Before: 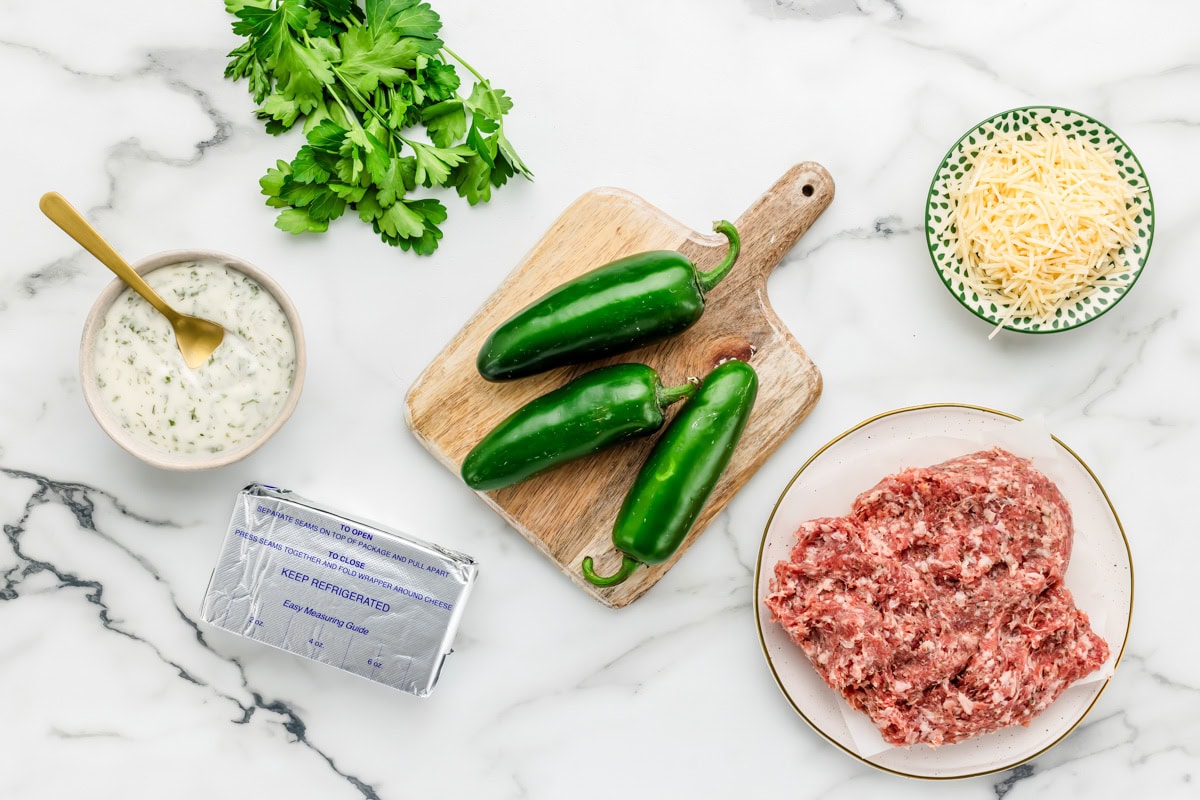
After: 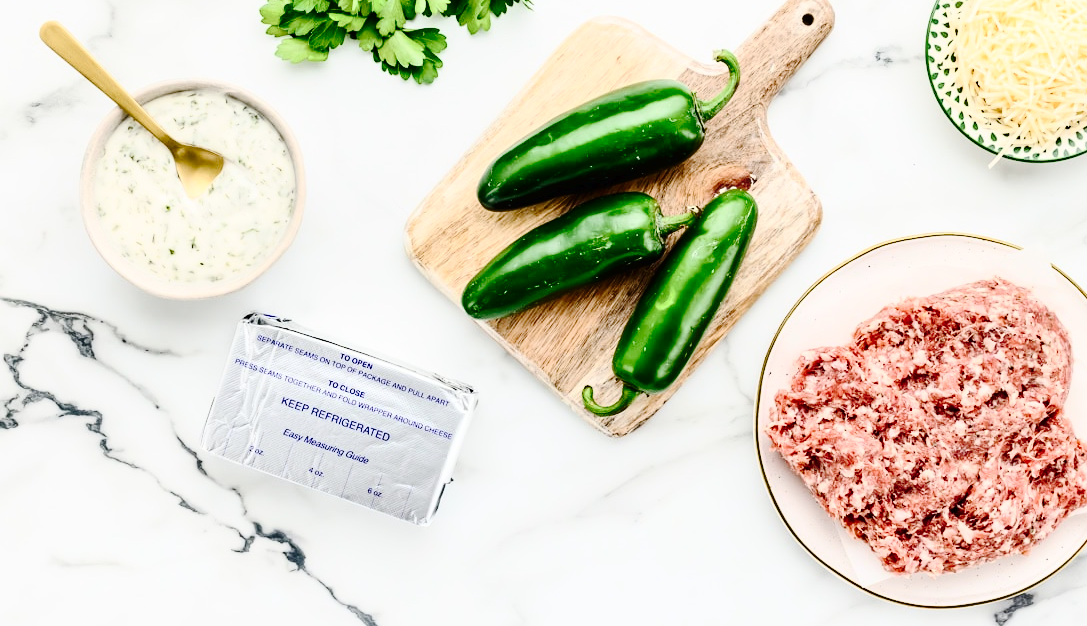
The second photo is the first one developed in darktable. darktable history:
contrast brightness saturation: contrast 0.374, brightness 0.101
tone curve: curves: ch0 [(0, 0) (0.003, 0.011) (0.011, 0.012) (0.025, 0.013) (0.044, 0.023) (0.069, 0.04) (0.1, 0.06) (0.136, 0.094) (0.177, 0.145) (0.224, 0.213) (0.277, 0.301) (0.335, 0.389) (0.399, 0.473) (0.468, 0.554) (0.543, 0.627) (0.623, 0.694) (0.709, 0.763) (0.801, 0.83) (0.898, 0.906) (1, 1)], preserve colors none
crop: top 21.412%, right 9.377%, bottom 0.335%
sharpen: radius 5.319, amount 0.315, threshold 26.23
